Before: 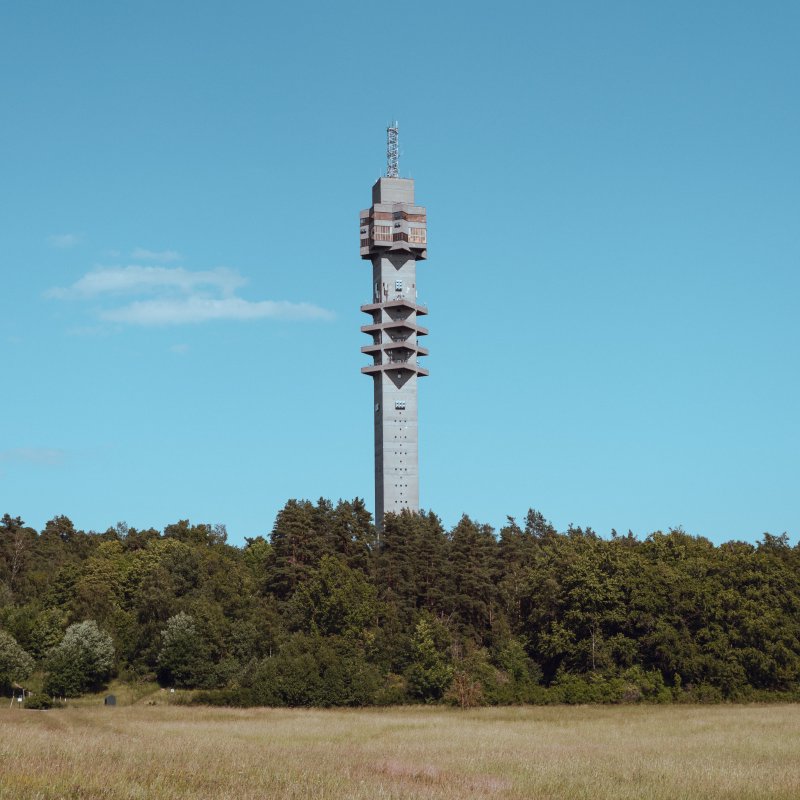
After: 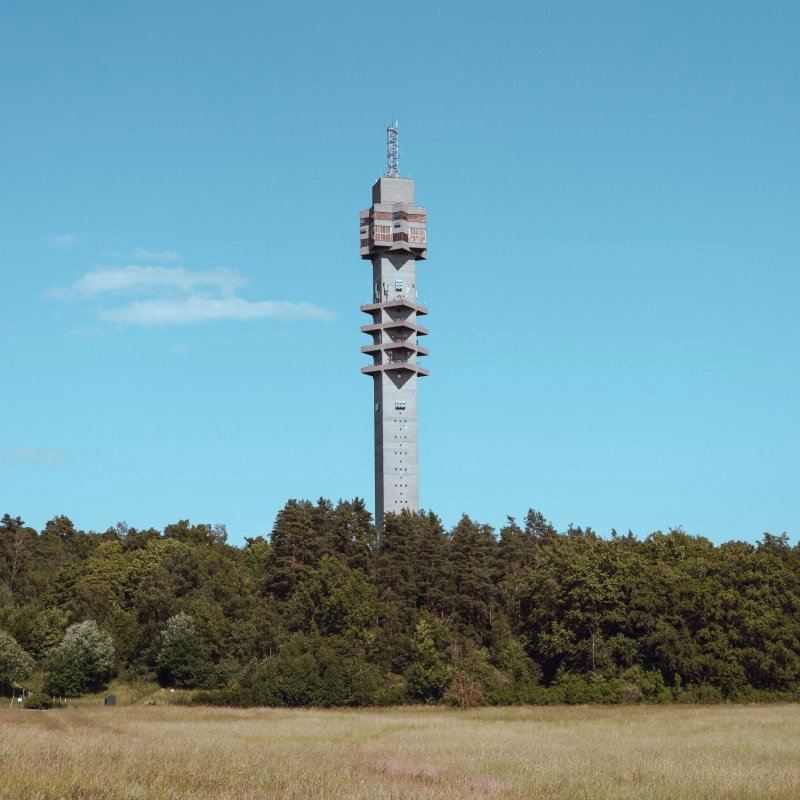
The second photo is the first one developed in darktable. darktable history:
exposure: exposure 0.123 EV, compensate highlight preservation false
